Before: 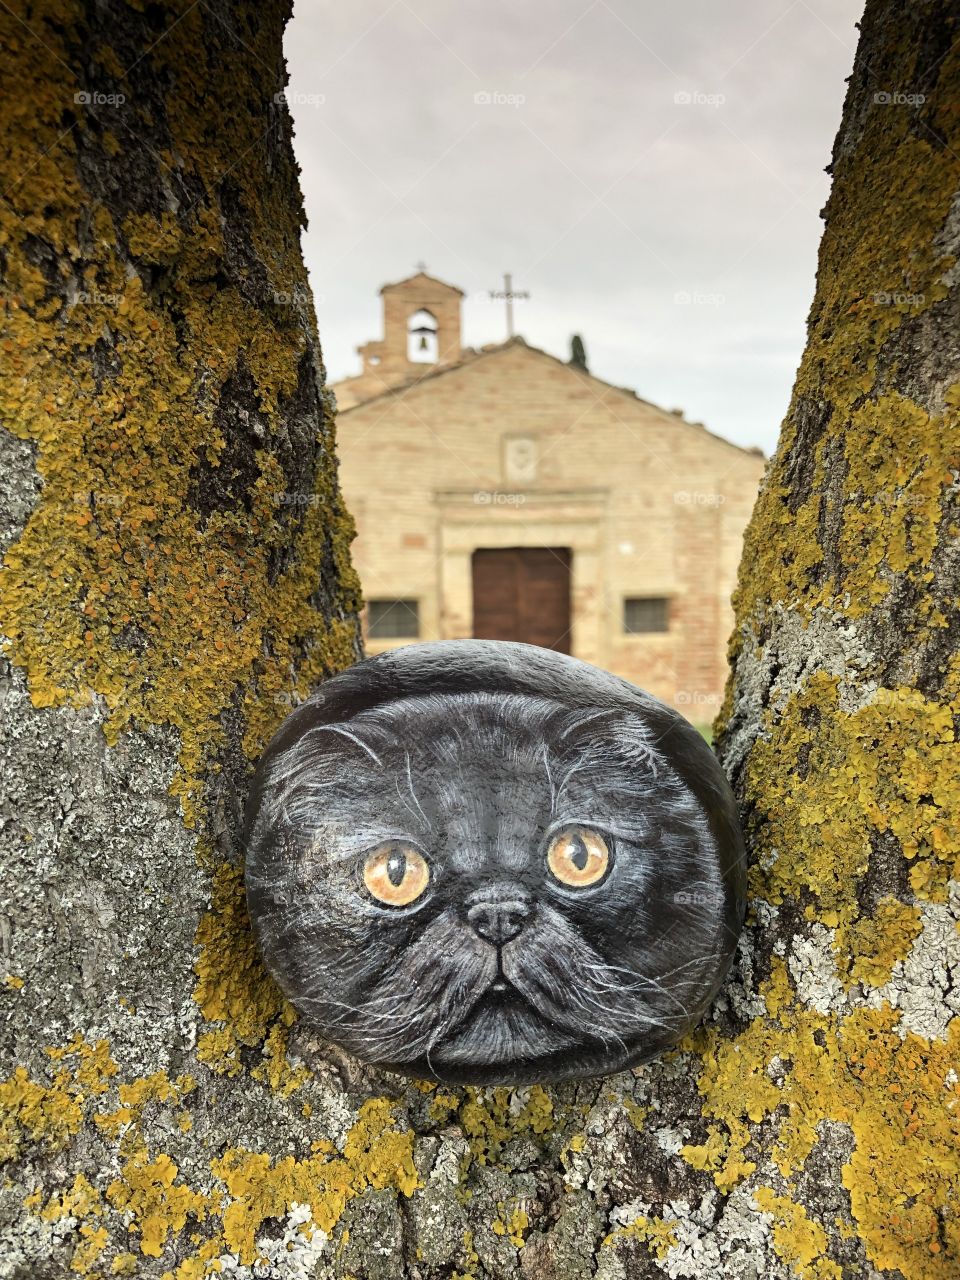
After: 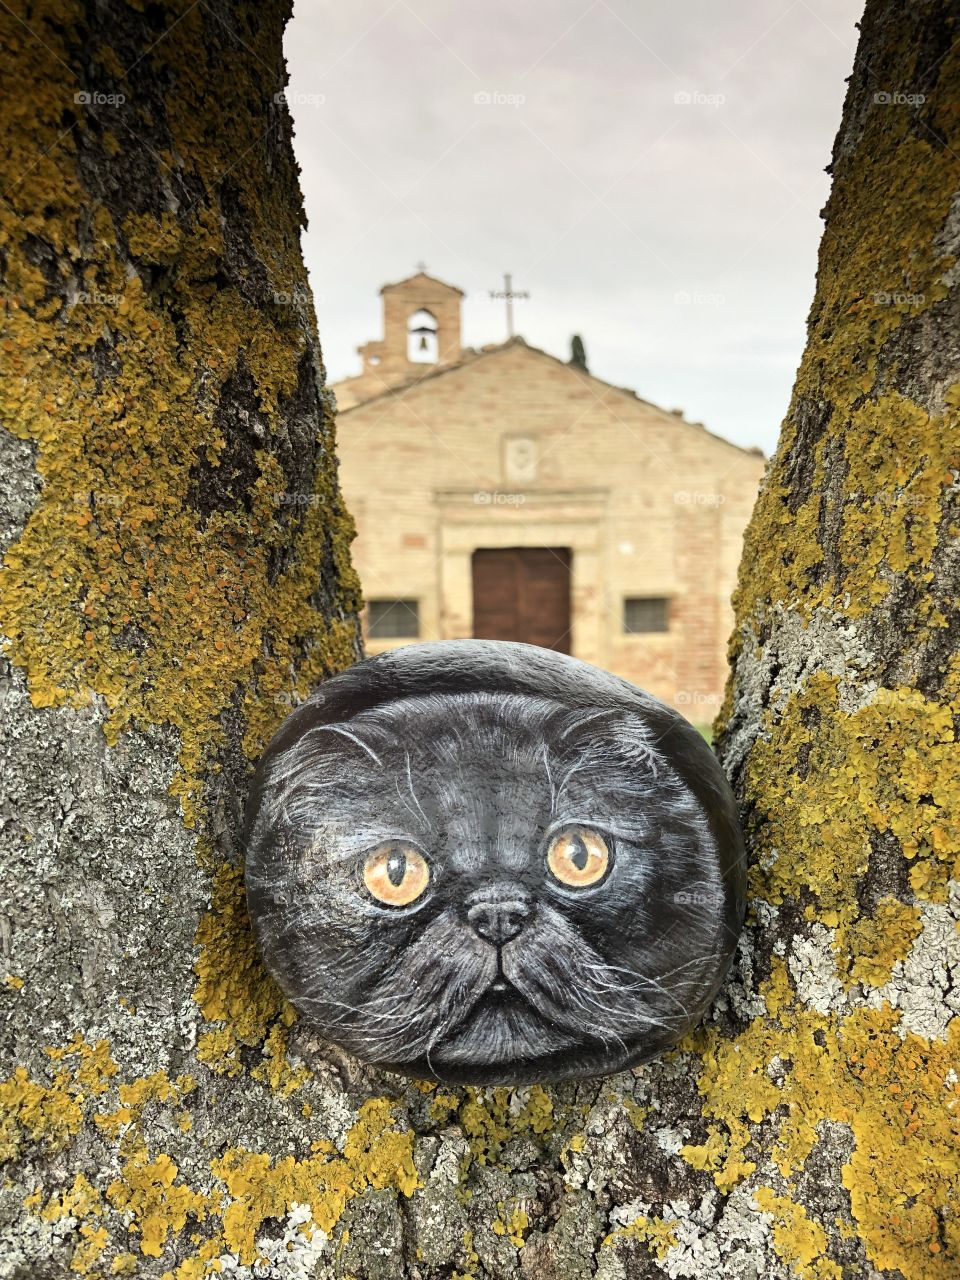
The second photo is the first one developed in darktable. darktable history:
tone curve: curves: ch0 [(0, 0) (0.003, 0.003) (0.011, 0.012) (0.025, 0.026) (0.044, 0.046) (0.069, 0.072) (0.1, 0.104) (0.136, 0.141) (0.177, 0.184) (0.224, 0.233) (0.277, 0.288) (0.335, 0.348) (0.399, 0.414) (0.468, 0.486) (0.543, 0.564) (0.623, 0.647) (0.709, 0.736) (0.801, 0.831) (0.898, 0.921) (1, 1)], color space Lab, independent channels, preserve colors none
